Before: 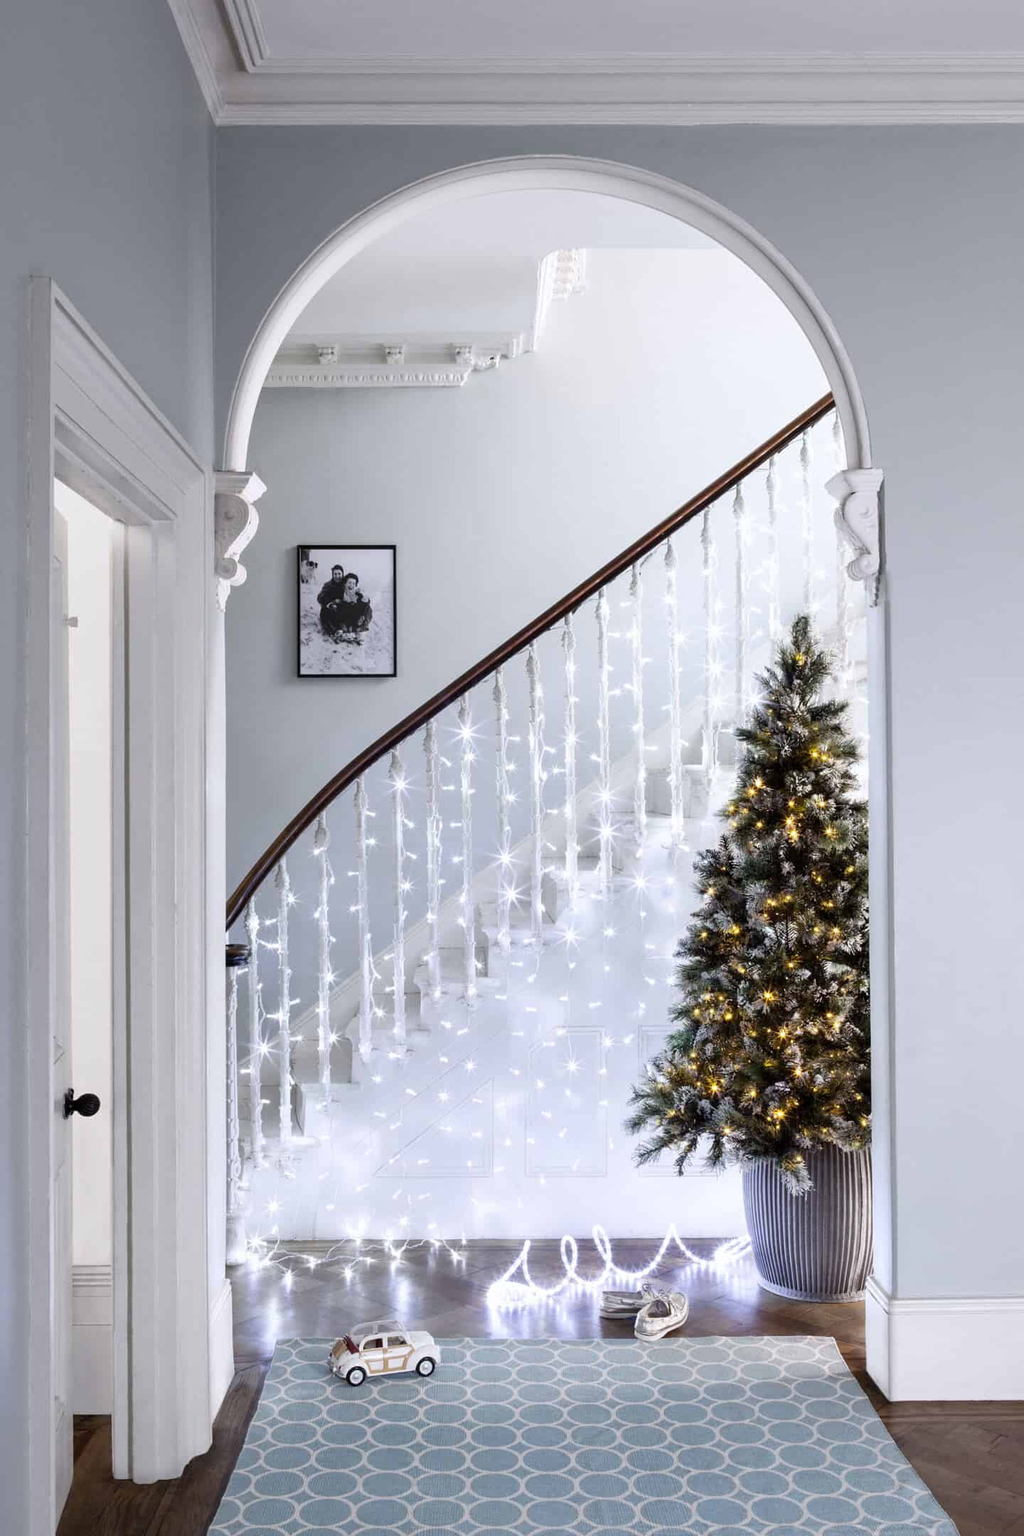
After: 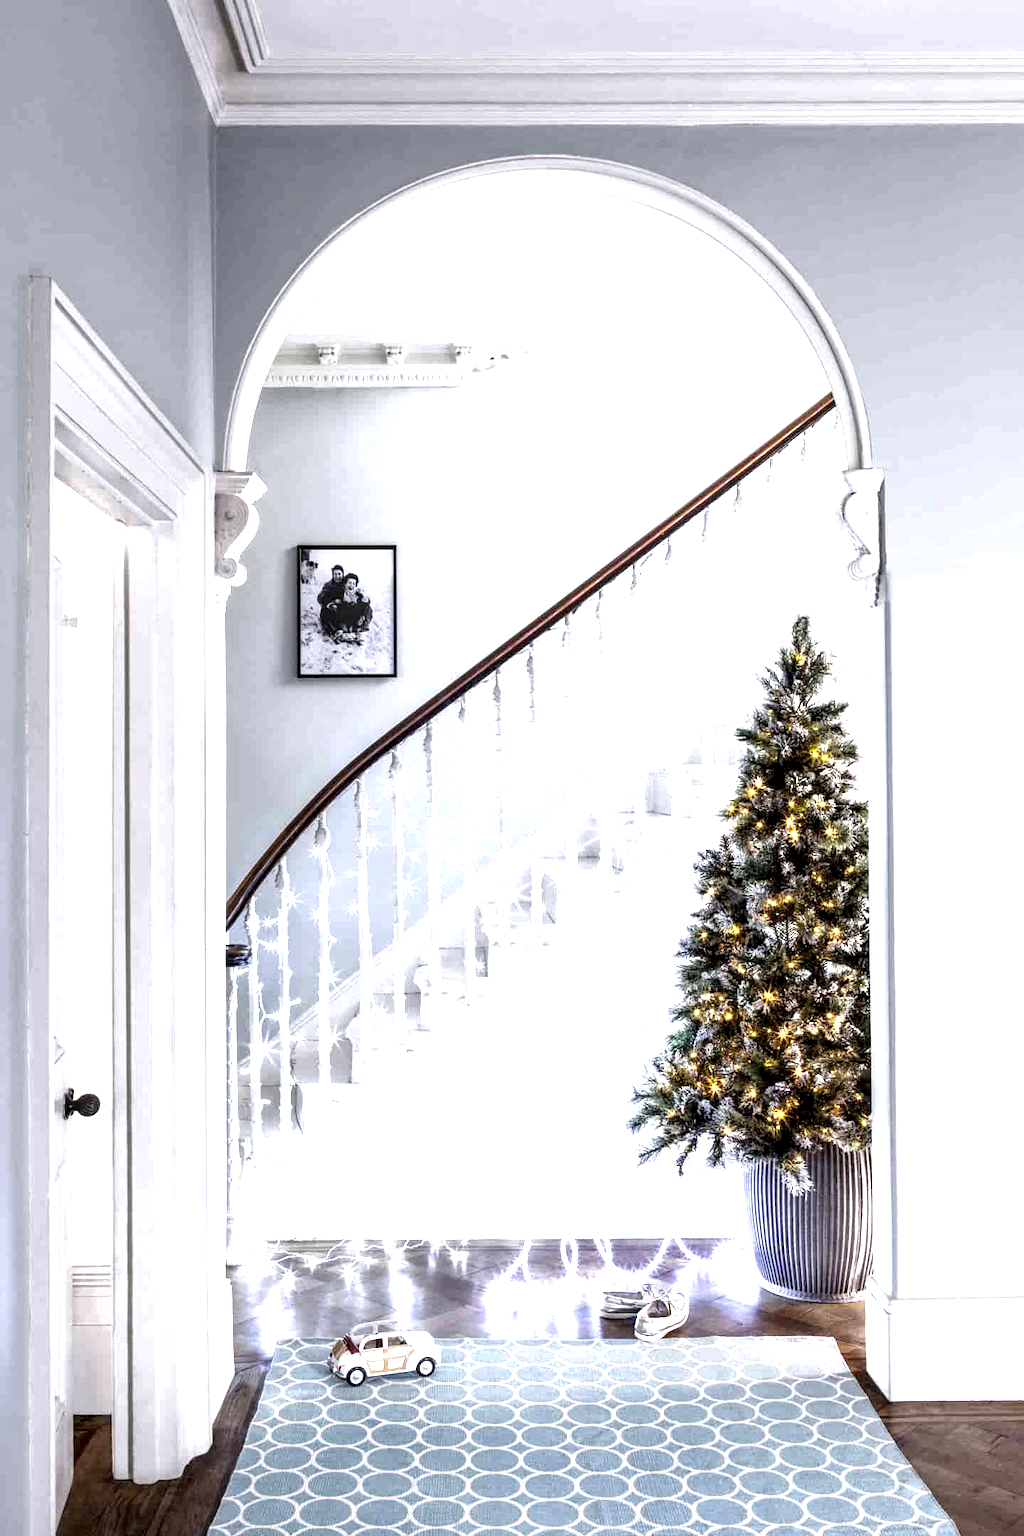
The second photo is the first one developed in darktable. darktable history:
exposure: exposure 1 EV, compensate highlight preservation false
local contrast: highlights 21%, shadows 70%, detail 170%
